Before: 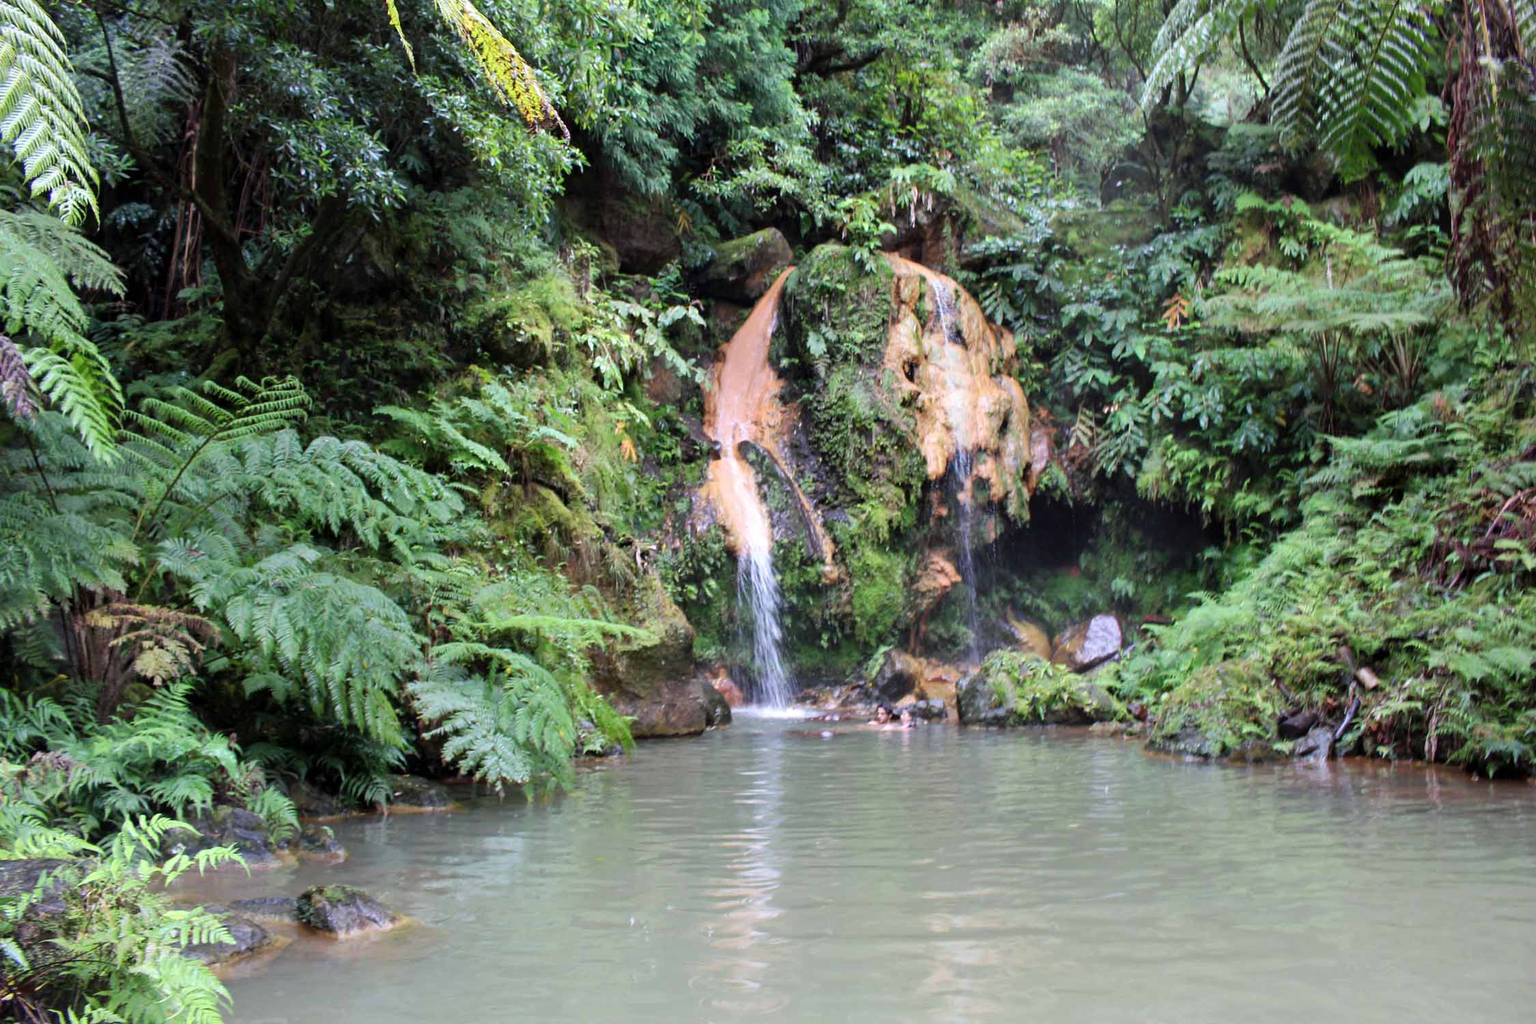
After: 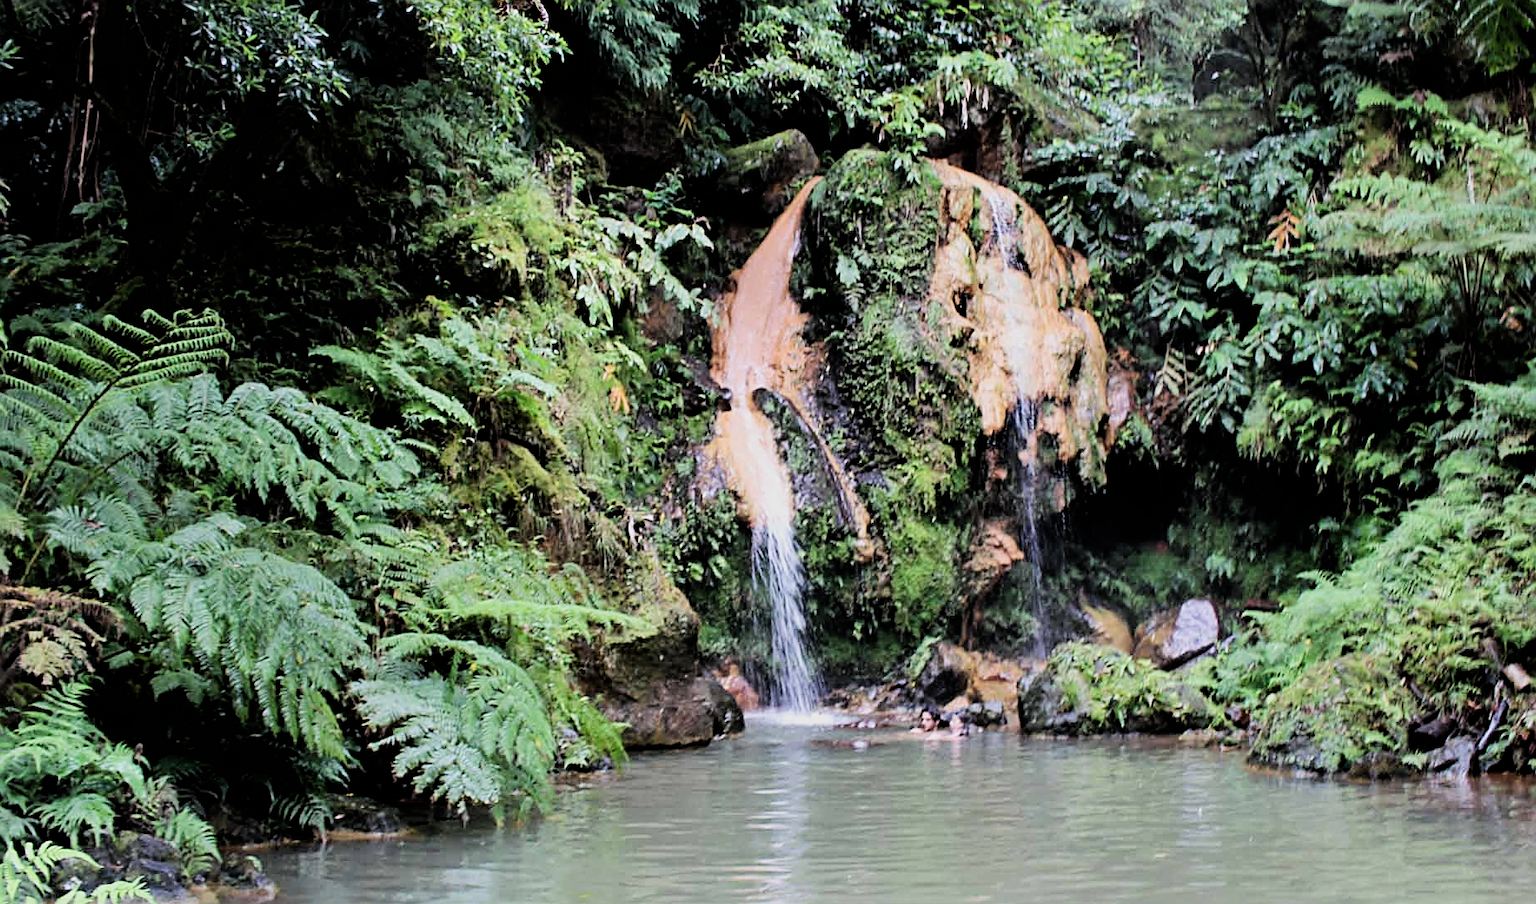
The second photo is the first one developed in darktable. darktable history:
crop: left 7.741%, top 11.923%, right 9.947%, bottom 15.399%
filmic rgb: black relative exposure -5.05 EV, white relative exposure 3.99 EV, hardness 2.89, contrast 1.391, highlights saturation mix -31.38%, iterations of high-quality reconstruction 0
sharpen: radius 2.552, amount 0.632
